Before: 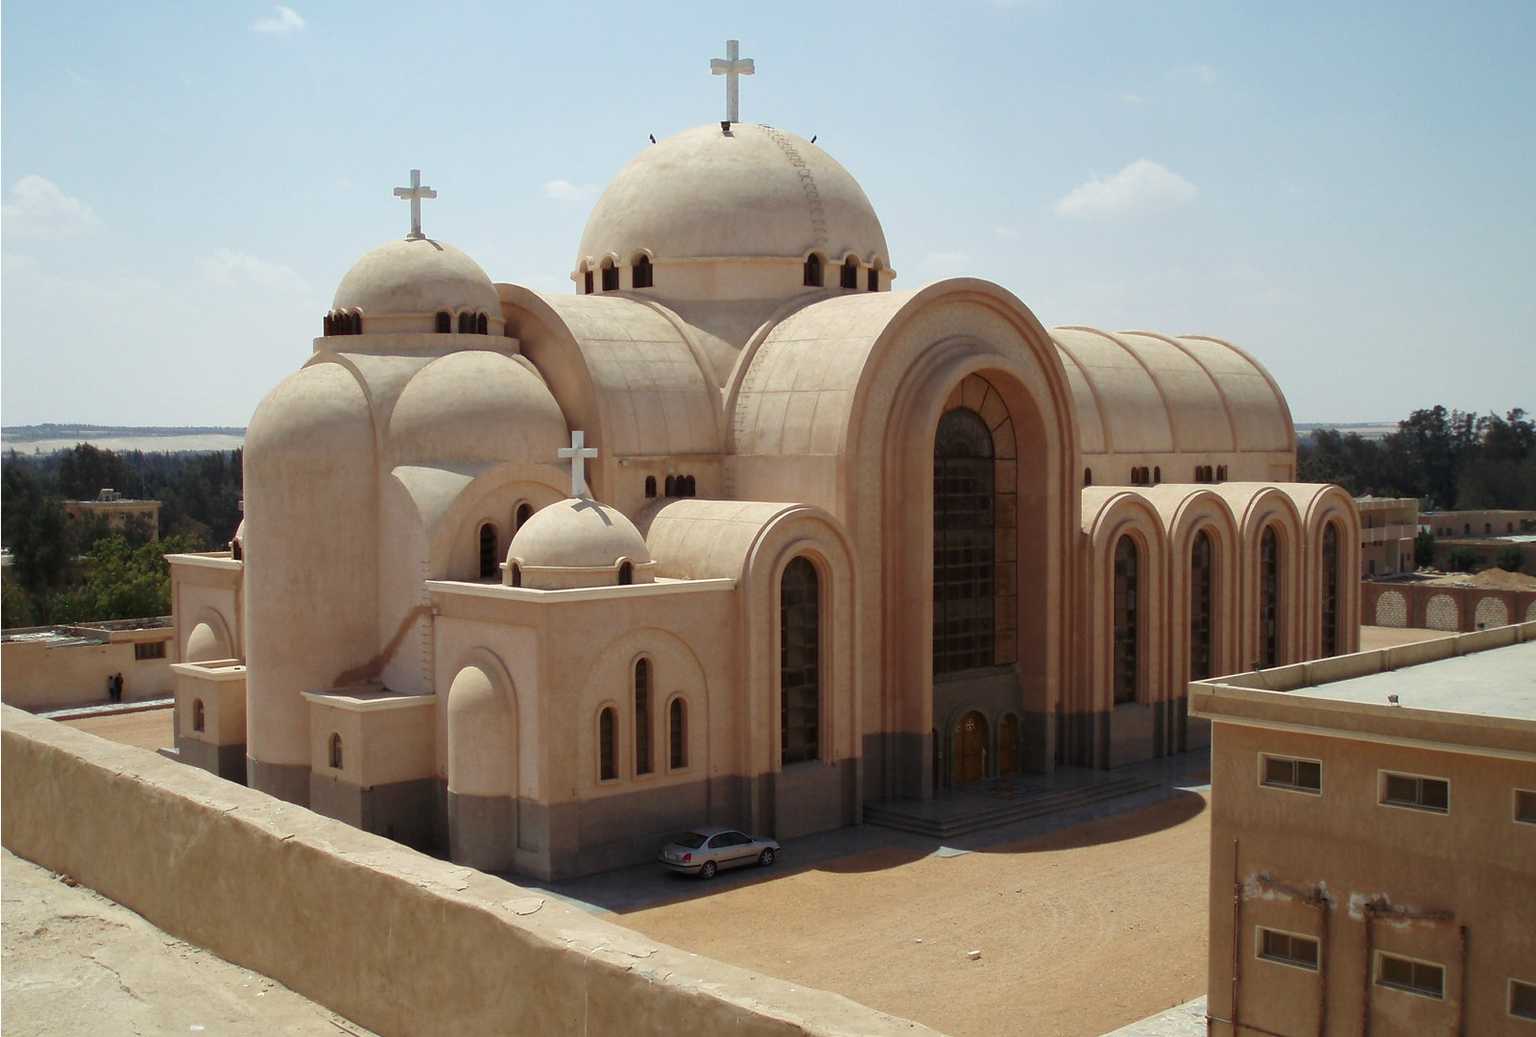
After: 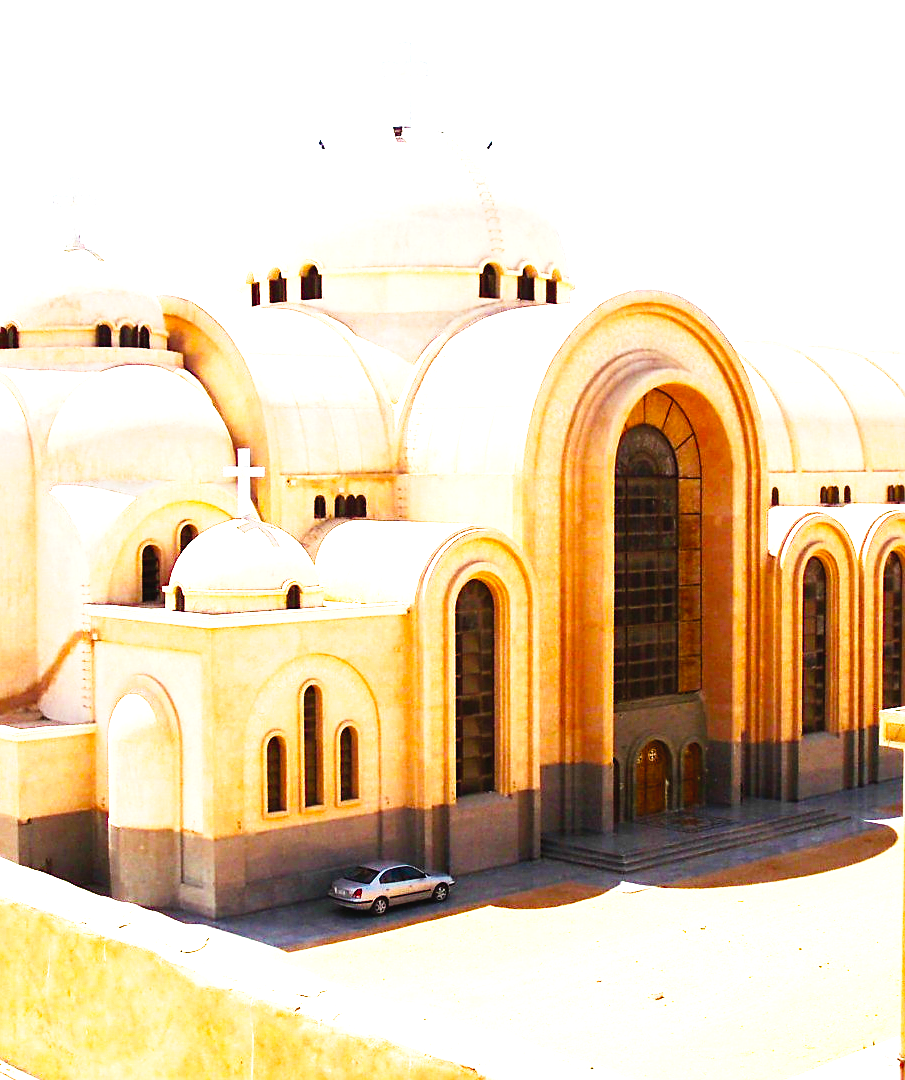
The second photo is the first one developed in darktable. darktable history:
tone curve: curves: ch0 [(0.003, 0.032) (0.037, 0.037) (0.142, 0.117) (0.279, 0.311) (0.405, 0.49) (0.526, 0.651) (0.722, 0.857) (0.875, 0.946) (1, 0.98)]; ch1 [(0, 0) (0.305, 0.325) (0.453, 0.437) (0.482, 0.474) (0.501, 0.498) (0.515, 0.523) (0.559, 0.591) (0.6, 0.643) (0.656, 0.707) (1, 1)]; ch2 [(0, 0) (0.323, 0.277) (0.424, 0.396) (0.479, 0.484) (0.499, 0.502) (0.515, 0.537) (0.573, 0.602) (0.653, 0.675) (0.75, 0.756) (1, 1)], preserve colors none
color balance rgb: perceptual saturation grading › global saturation 20%, perceptual saturation grading › highlights -25.556%, perceptual saturation grading › shadows 50.119%, perceptual brilliance grading › global brilliance 34.829%, perceptual brilliance grading › highlights 50.007%, perceptual brilliance grading › mid-tones 59.845%, perceptual brilliance grading › shadows 34.17%, global vibrance 20%
sharpen: on, module defaults
crop and rotate: left 22.4%, right 21.033%
